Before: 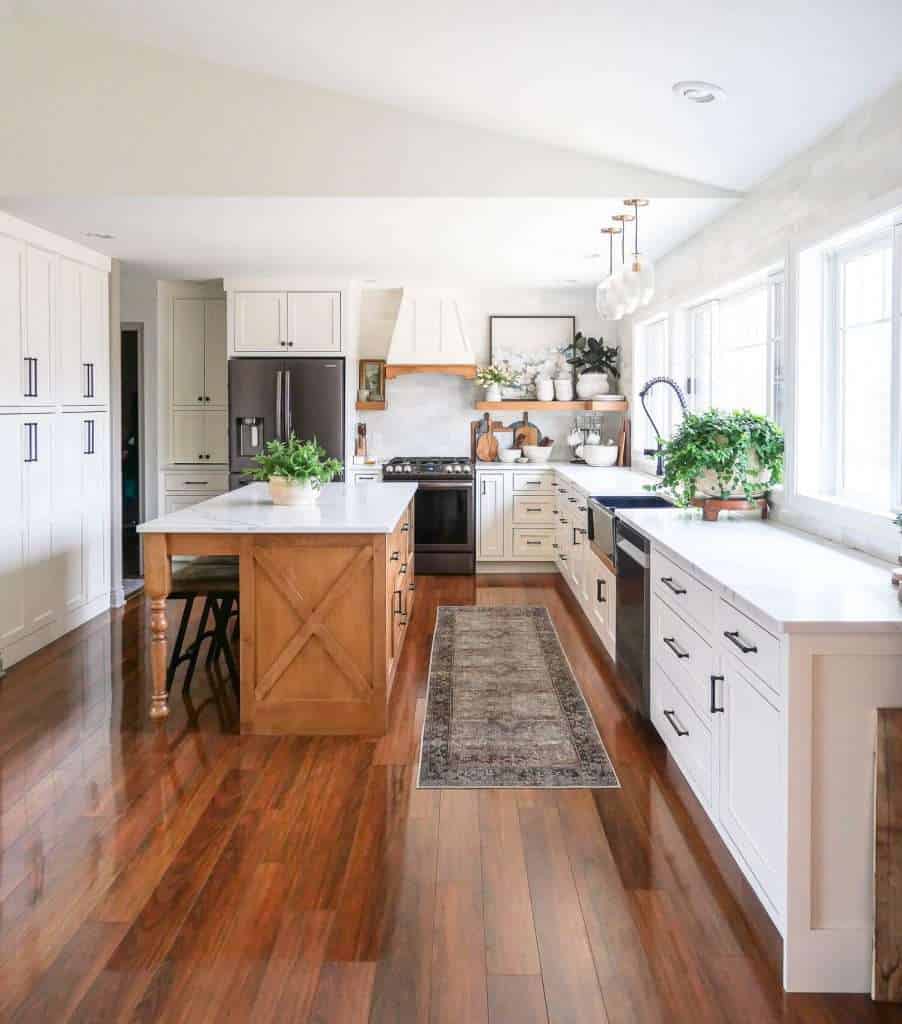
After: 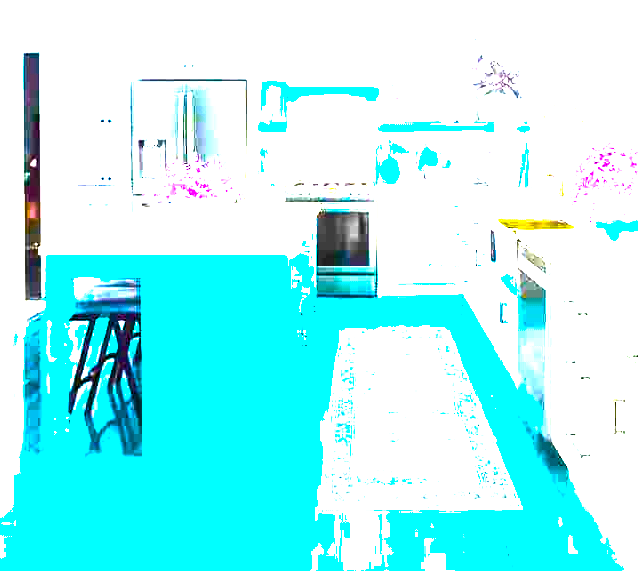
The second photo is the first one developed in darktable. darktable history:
tone equalizer: -8 EV -1.07 EV, -7 EV -0.988 EV, -6 EV -0.87 EV, -5 EV -0.565 EV, -3 EV 0.56 EV, -2 EV 0.864 EV, -1 EV 1.01 EV, +0 EV 1.05 EV, smoothing diameter 24.88%, edges refinement/feathering 7.92, preserve details guided filter
exposure: black level correction 0.001, exposure 1.66 EV, compensate highlight preservation false
crop: left 10.894%, top 27.24%, right 18.282%, bottom 16.986%
color balance rgb: linear chroma grading › global chroma 0.315%, perceptual saturation grading › global saturation 0.151%, perceptual saturation grading › mid-tones 6.306%, perceptual saturation grading › shadows 71.714%, hue shift 179.97°, perceptual brilliance grading › global brilliance 29.221%, perceptual brilliance grading › highlights 50.764%, perceptual brilliance grading › mid-tones 51.091%, perceptual brilliance grading › shadows -21.73%, global vibrance 49.237%, contrast 0.537%
